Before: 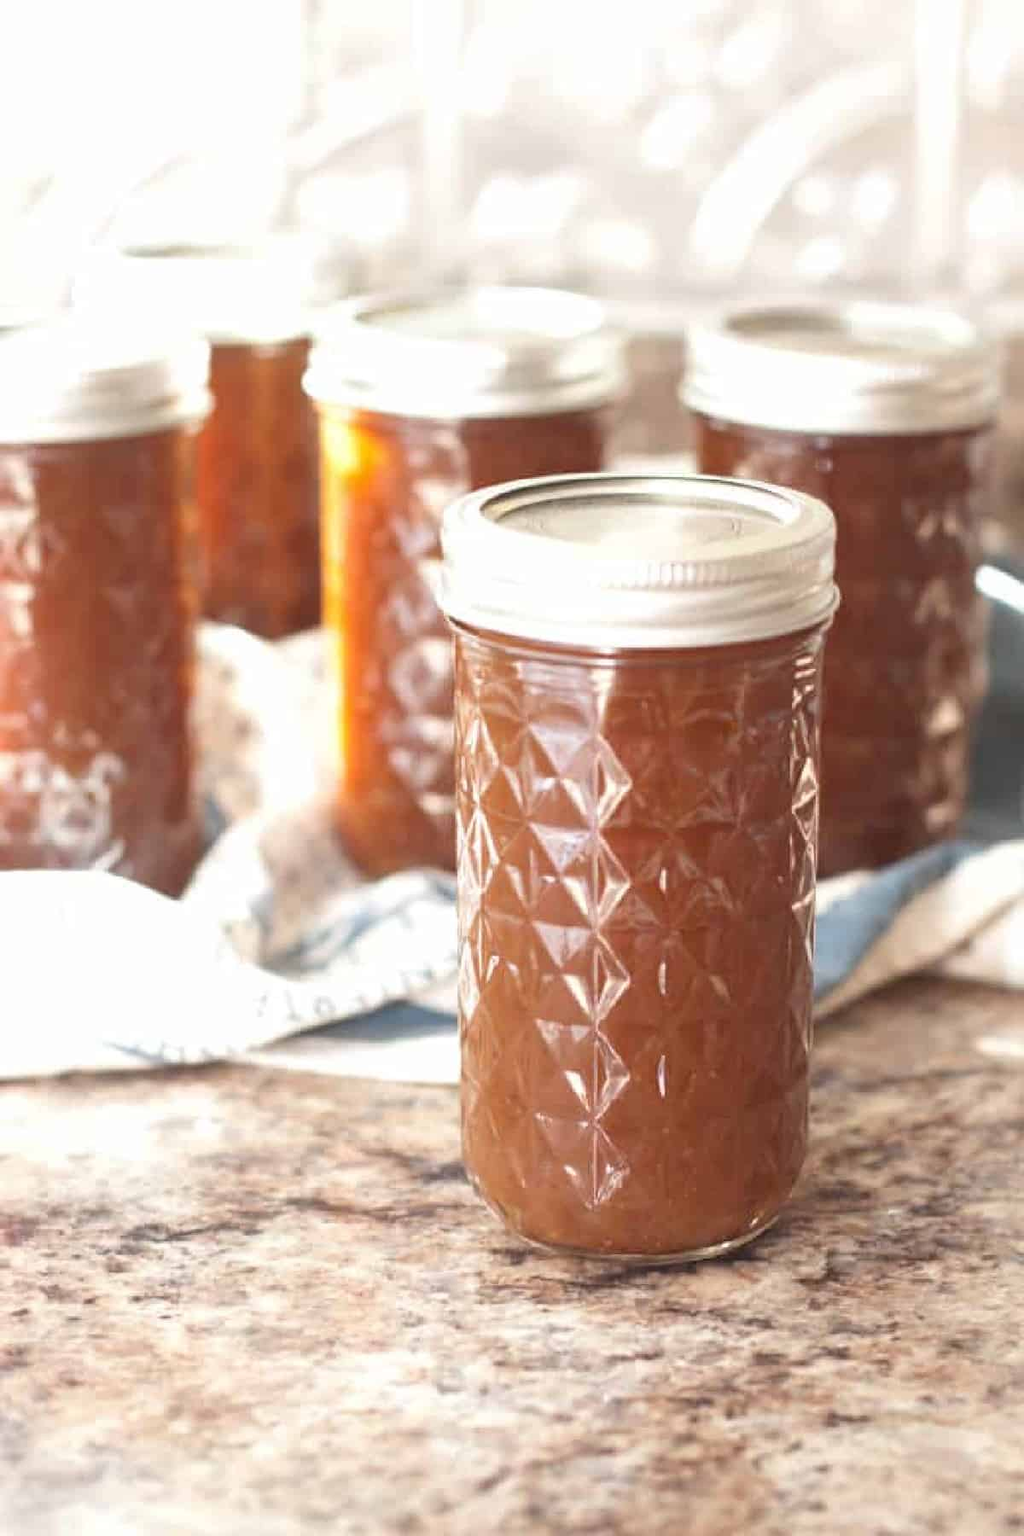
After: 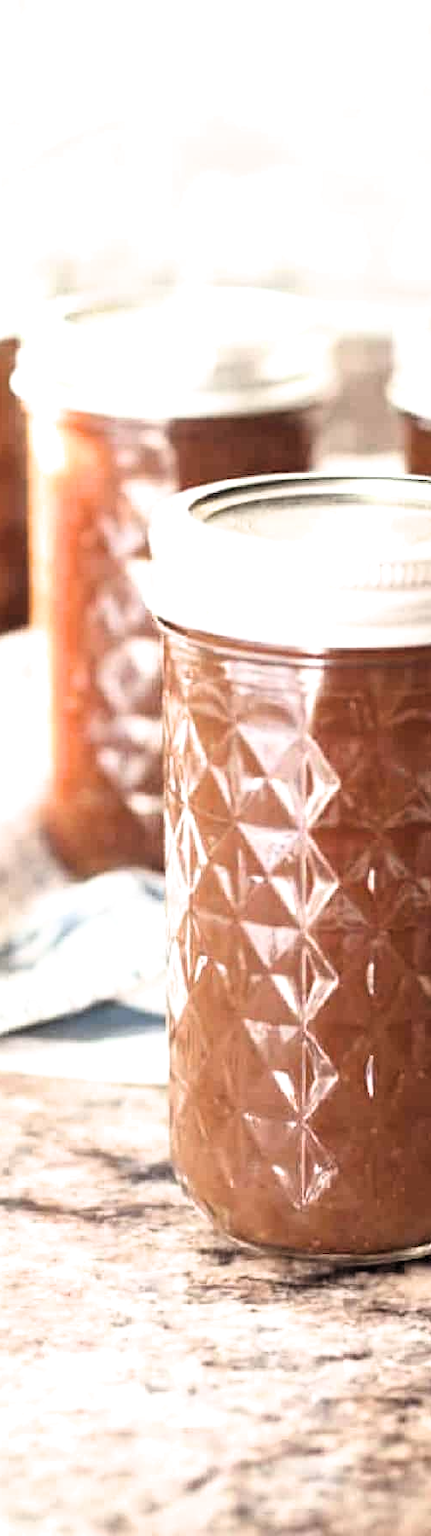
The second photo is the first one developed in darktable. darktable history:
filmic rgb: black relative exposure -3.63 EV, white relative exposure 2.16 EV, hardness 3.62
crop: left 28.583%, right 29.231%
